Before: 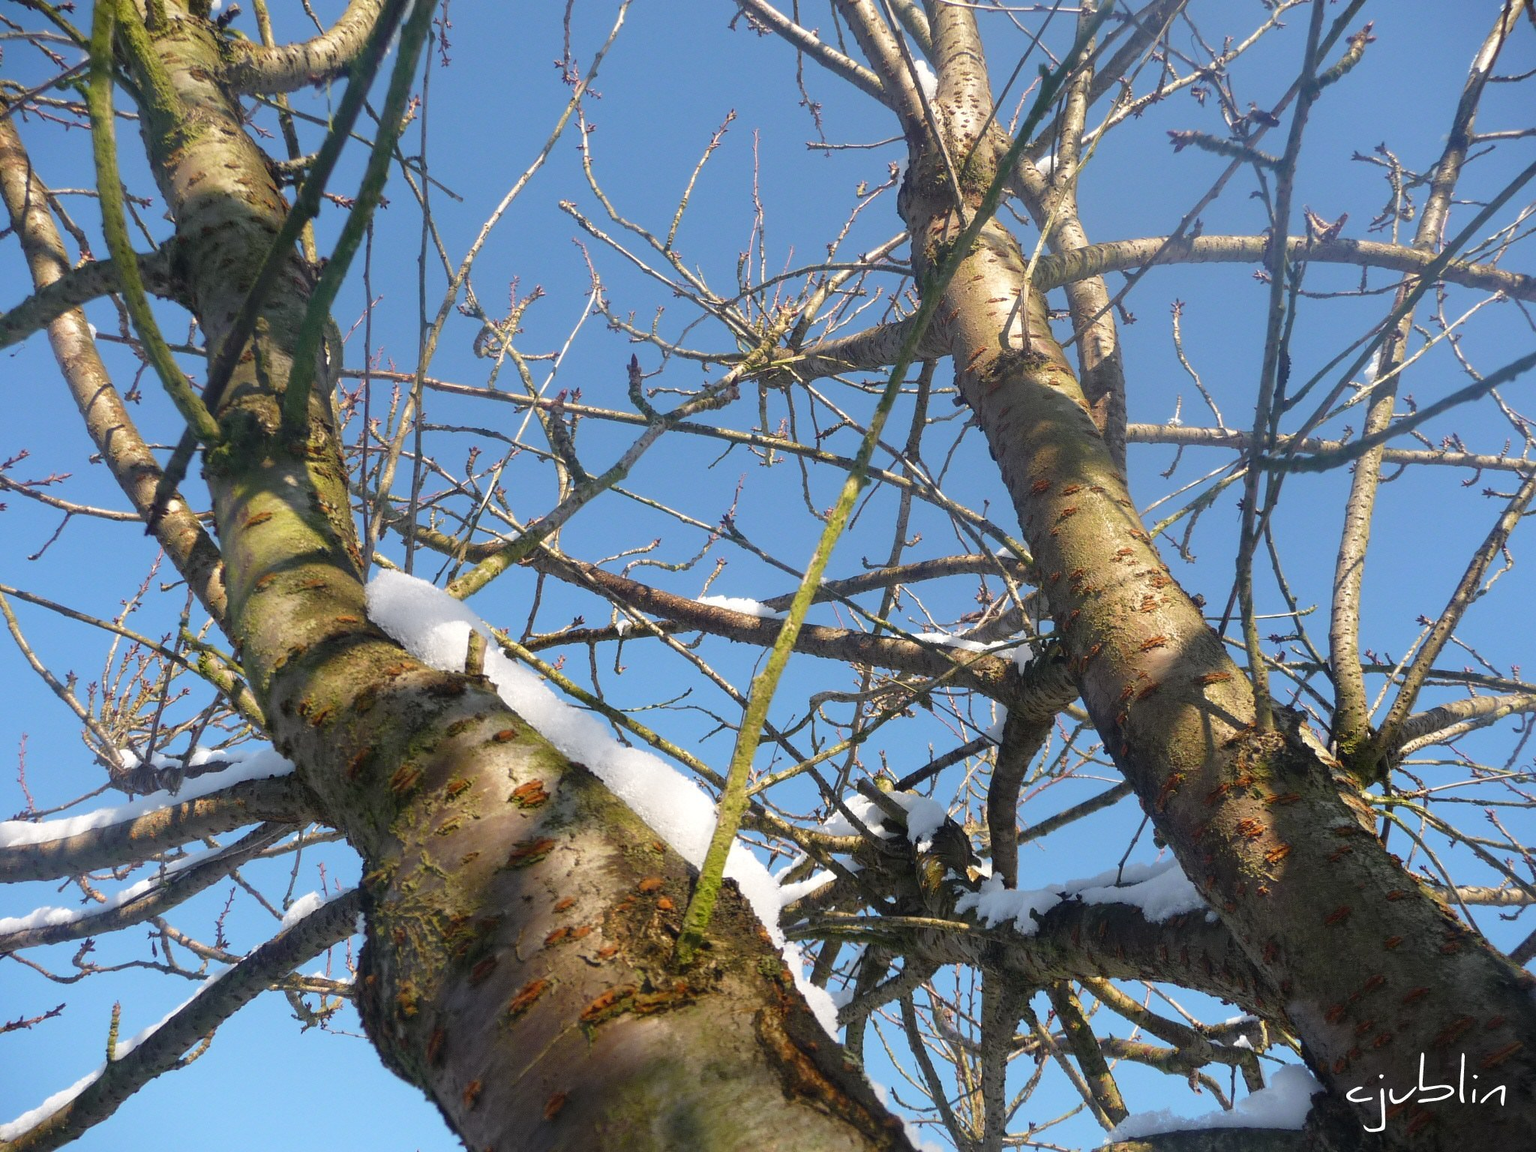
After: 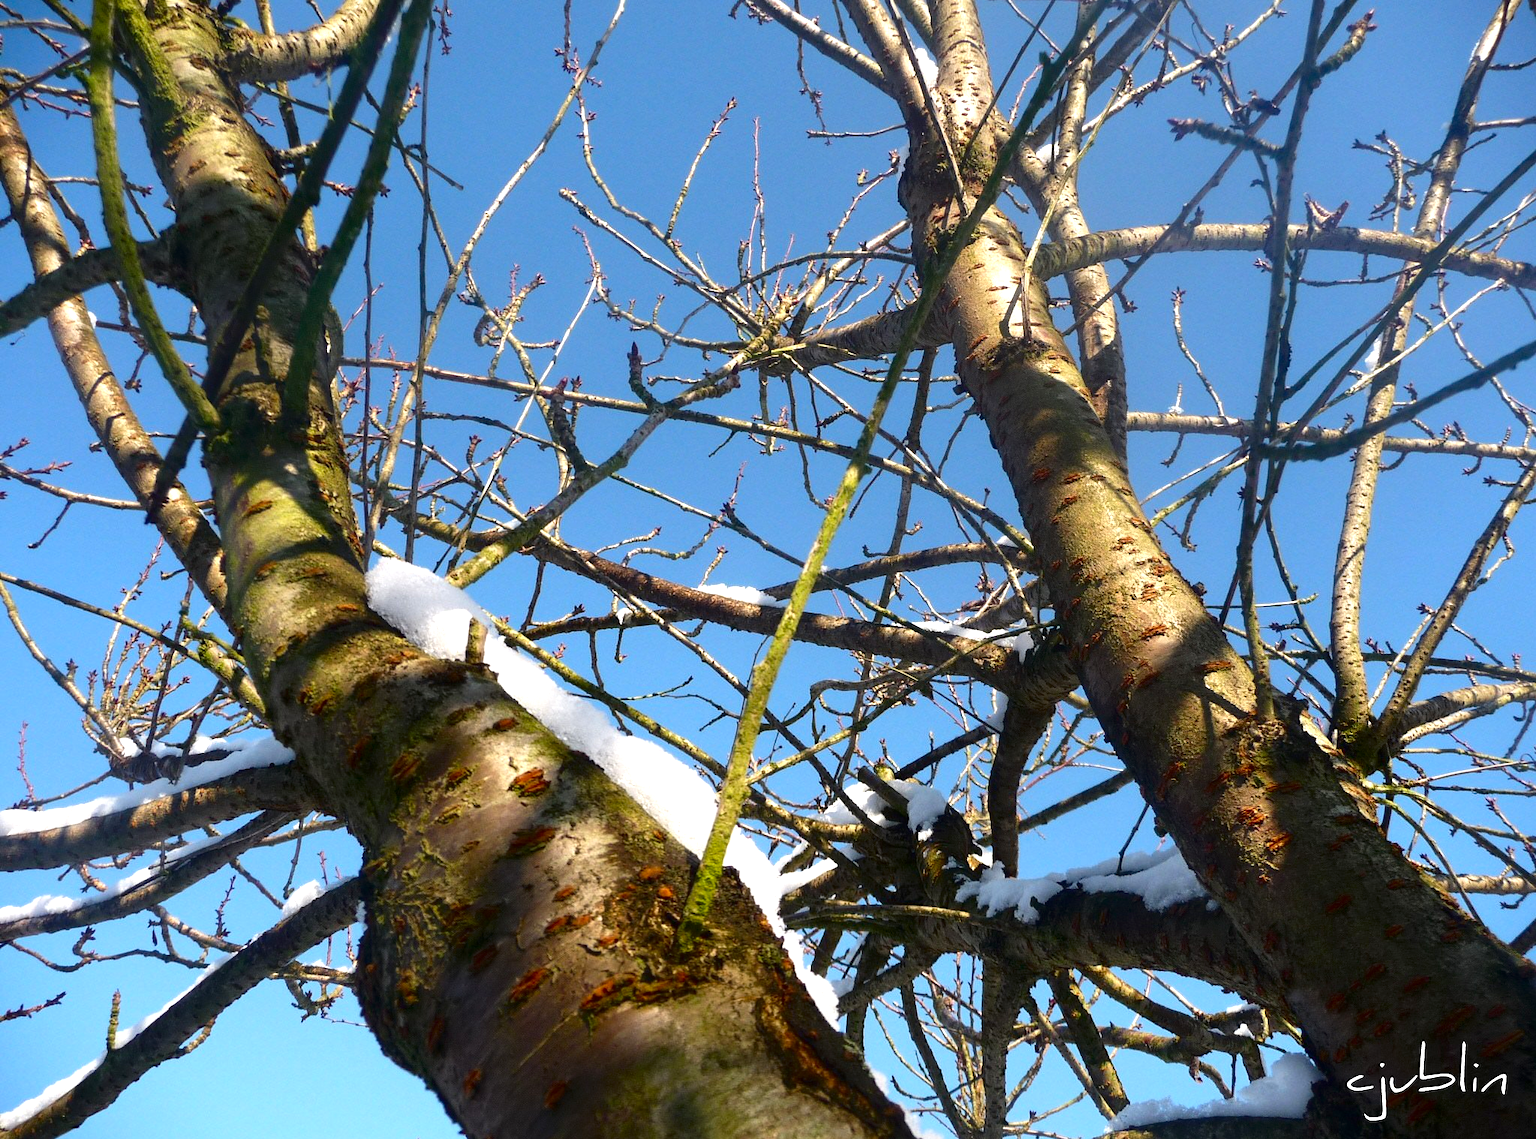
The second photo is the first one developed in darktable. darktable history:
crop: top 1.049%, right 0.001%
exposure: black level correction 0, exposure 0.5 EV, compensate exposure bias true, compensate highlight preservation false
contrast brightness saturation: contrast 0.13, brightness -0.24, saturation 0.14
